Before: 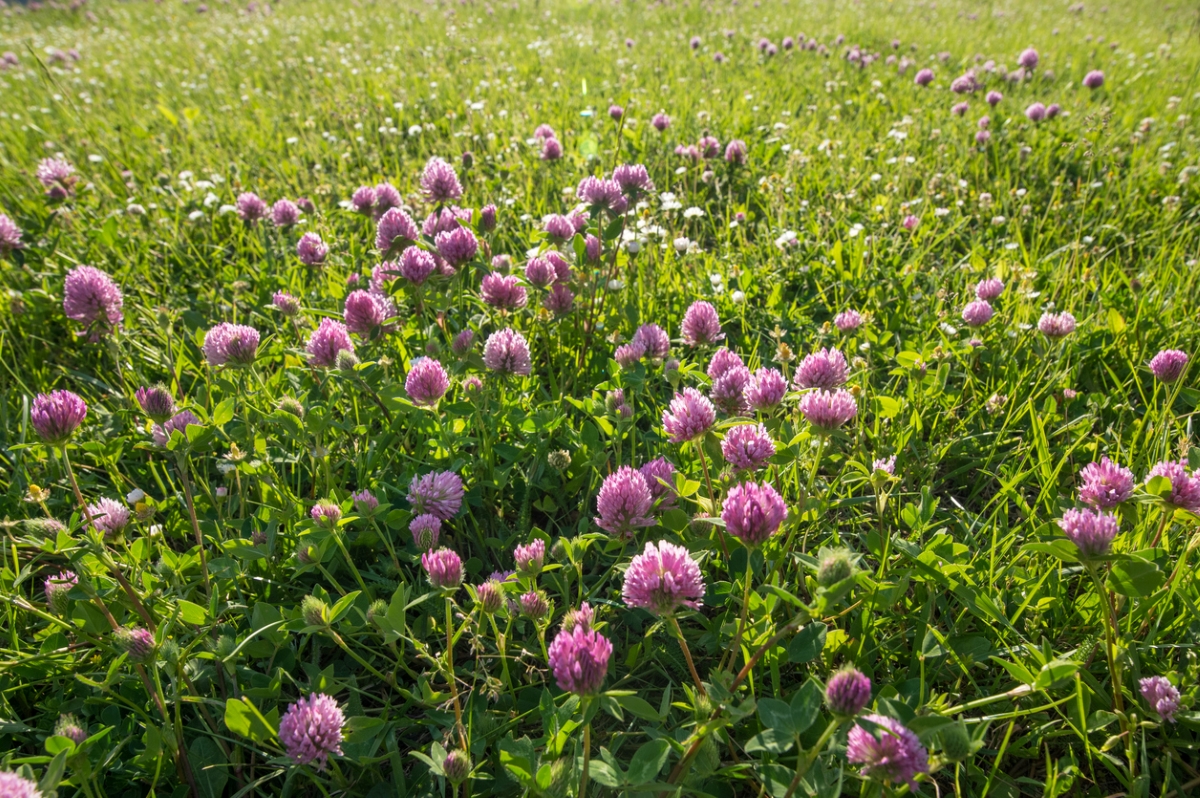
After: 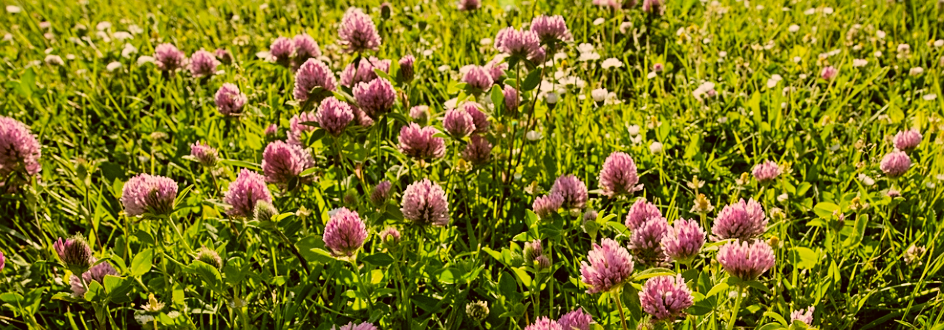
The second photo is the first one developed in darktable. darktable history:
sharpen: on, module defaults
color correction: highlights a* 8.98, highlights b* 15.77, shadows a* -0.581, shadows b* 26.45
crop: left 6.84%, top 18.691%, right 14.419%, bottom 39.86%
filmic rgb: black relative exposure -5.06 EV, white relative exposure 3.95 EV, hardness 2.9, contrast 1.296
color balance rgb: perceptual saturation grading › global saturation 0.474%, global vibrance 10.484%, saturation formula JzAzBz (2021)
